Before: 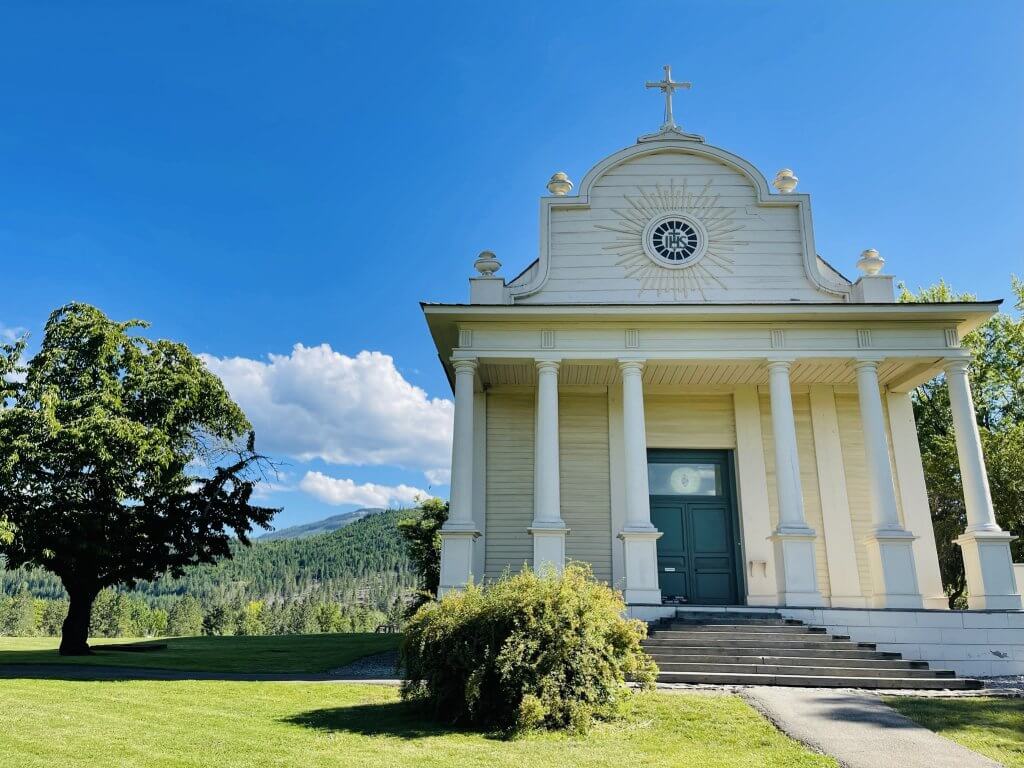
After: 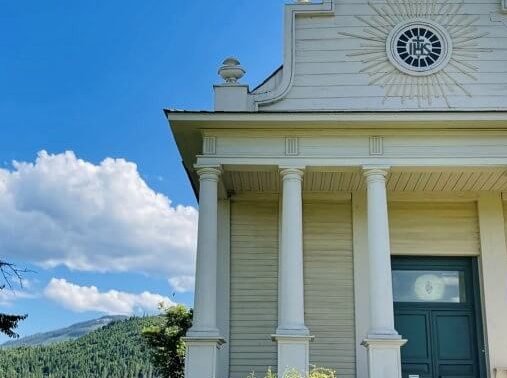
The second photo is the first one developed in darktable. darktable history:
shadows and highlights: shadows 22.37, highlights -48.65, soften with gaussian
crop: left 25.074%, top 25.234%, right 25.373%, bottom 25.444%
contrast equalizer: octaves 7, y [[0.502, 0.505, 0.512, 0.529, 0.564, 0.588], [0.5 ×6], [0.502, 0.505, 0.512, 0.529, 0.564, 0.588], [0, 0.001, 0.001, 0.004, 0.008, 0.011], [0, 0.001, 0.001, 0.004, 0.008, 0.011]], mix 0.288
